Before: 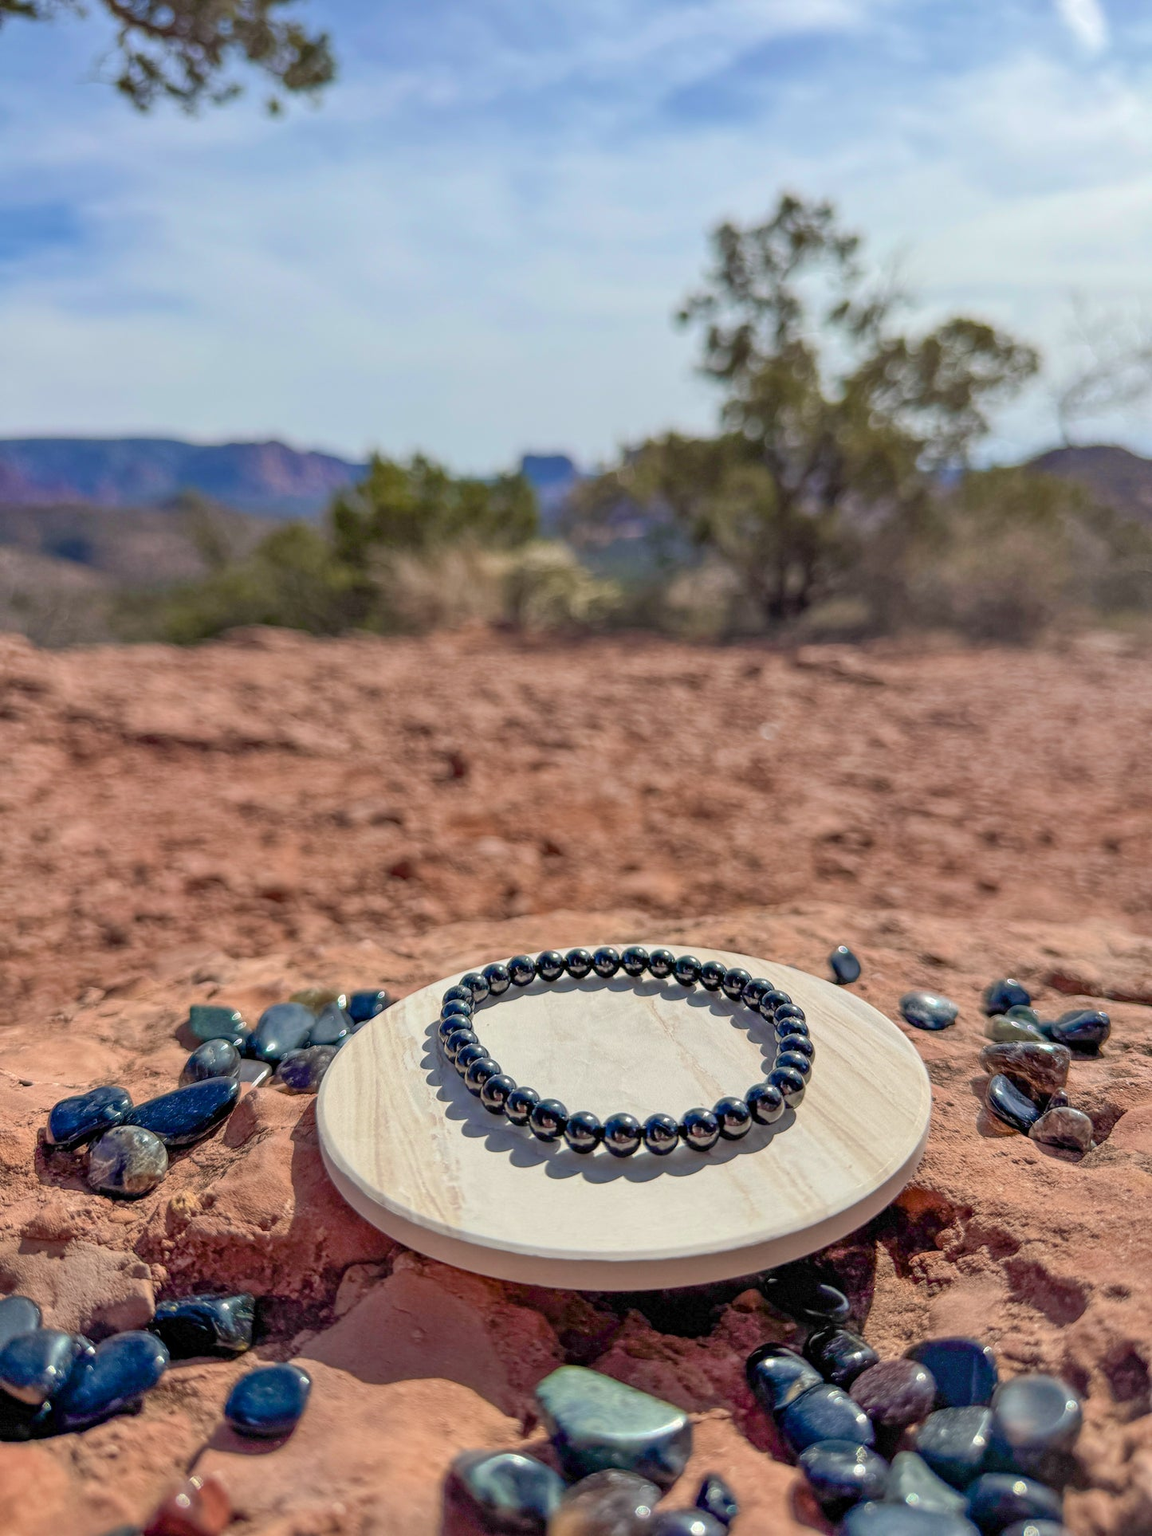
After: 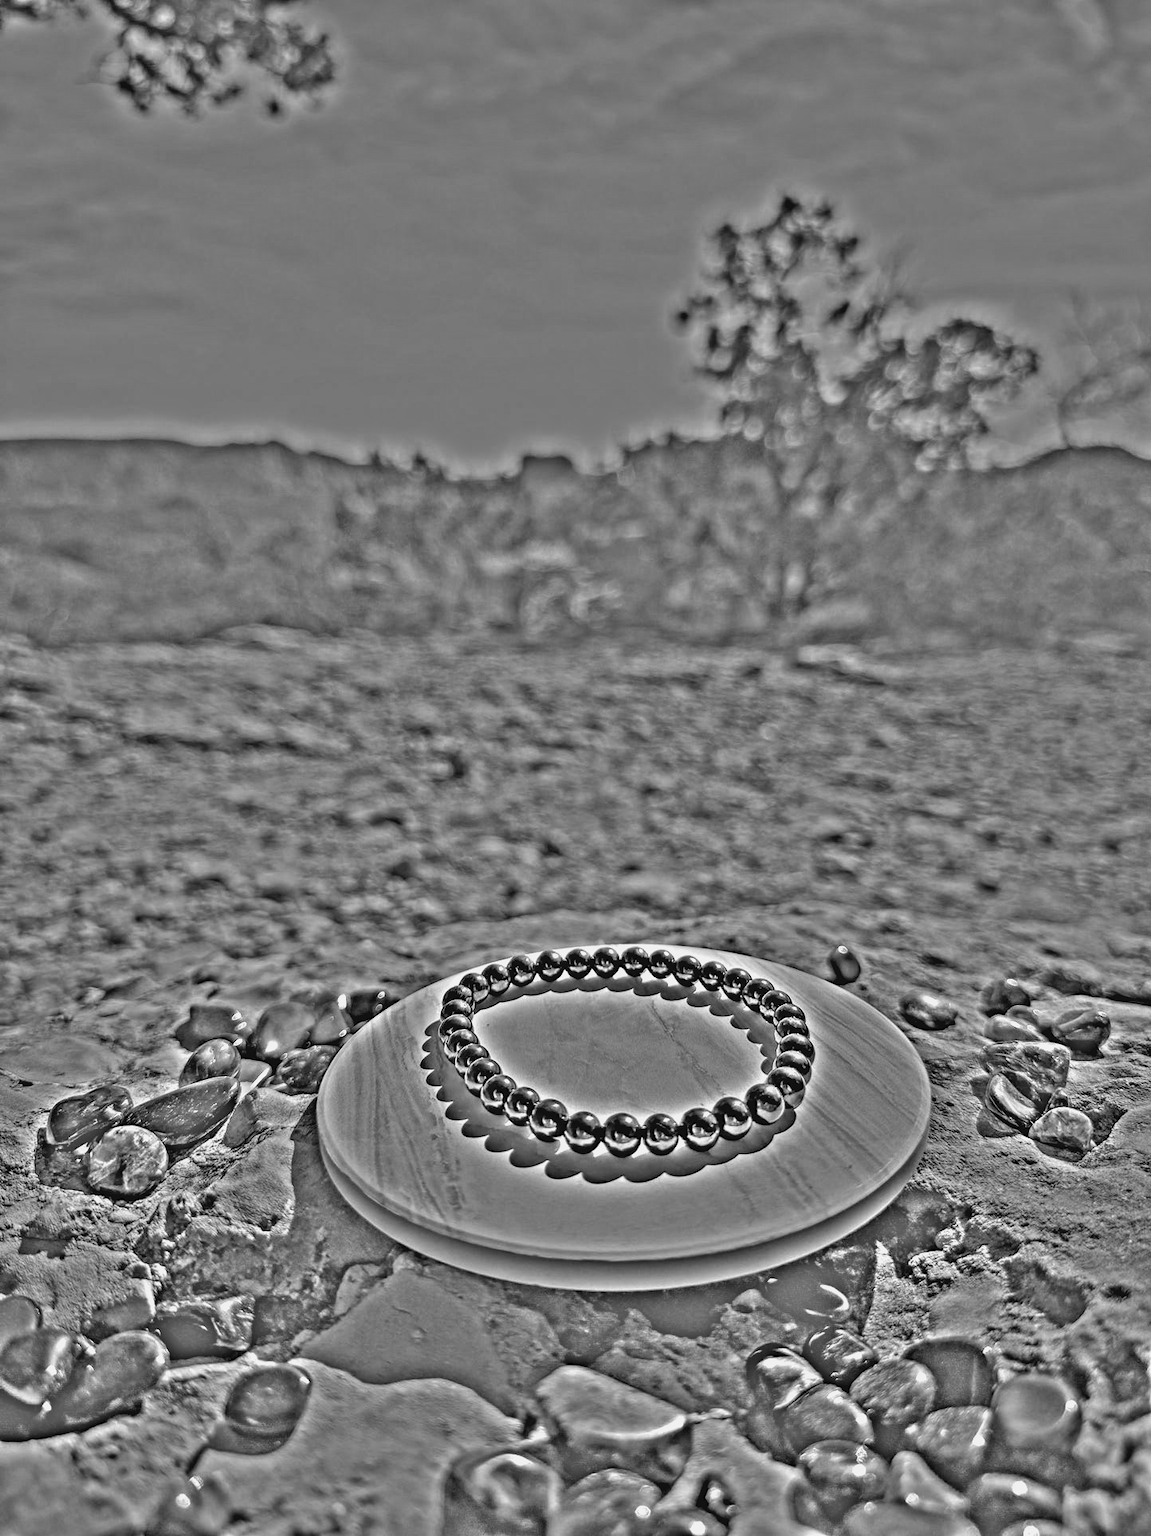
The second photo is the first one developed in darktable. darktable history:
highpass: on, module defaults
contrast brightness saturation: contrast -0.1, saturation -0.1
